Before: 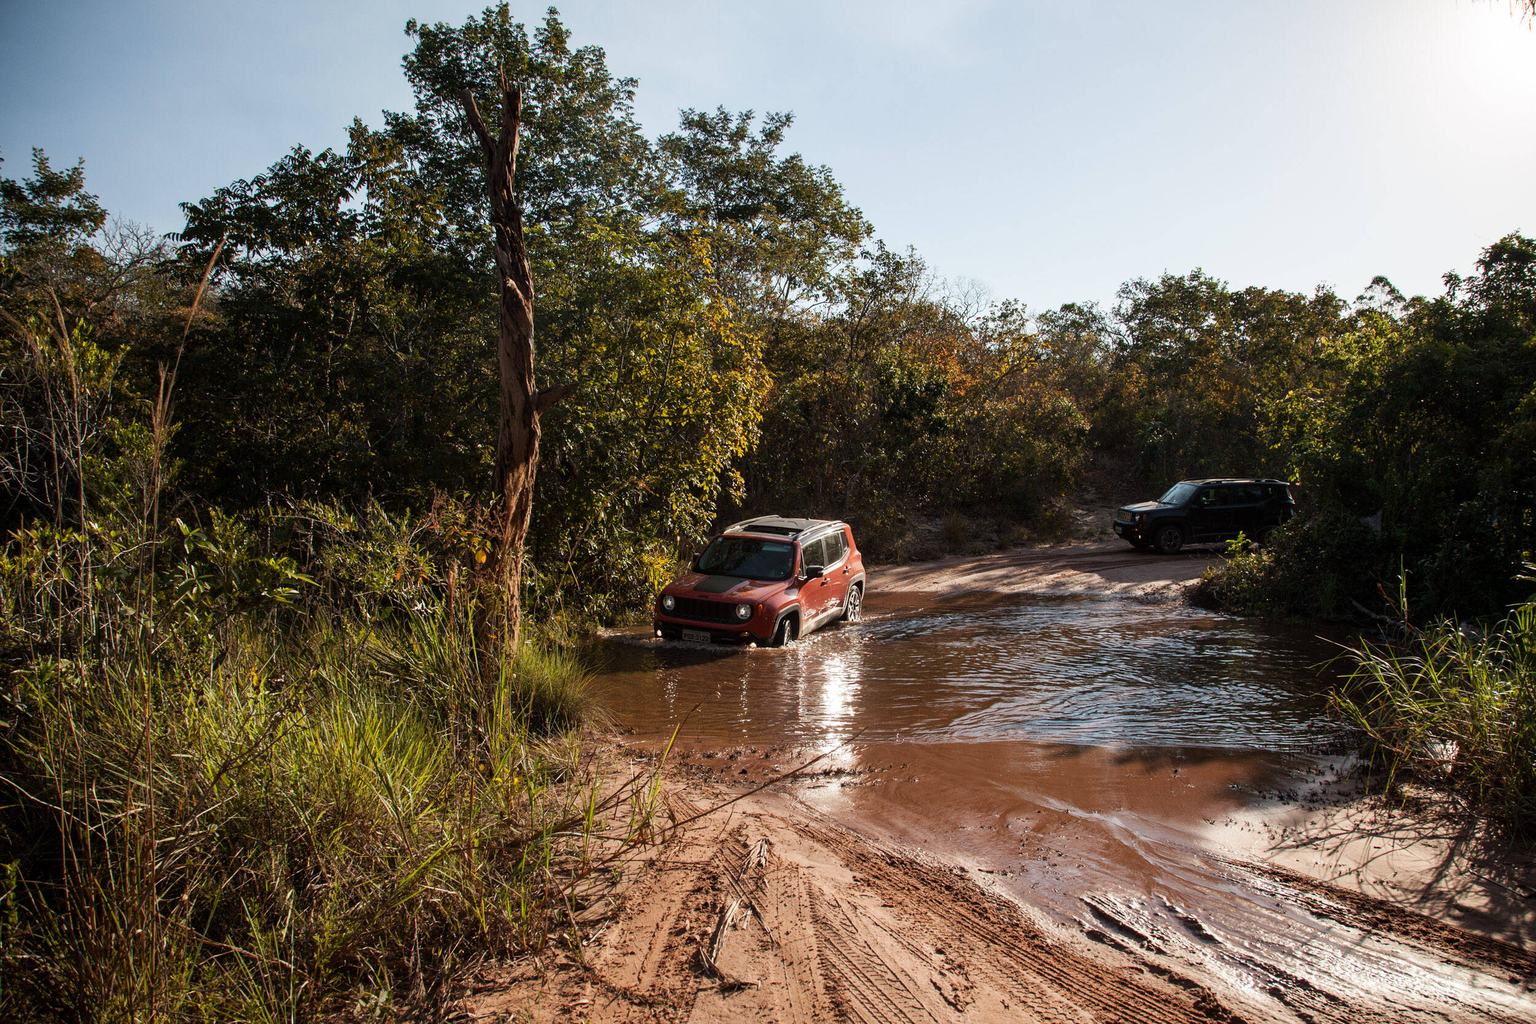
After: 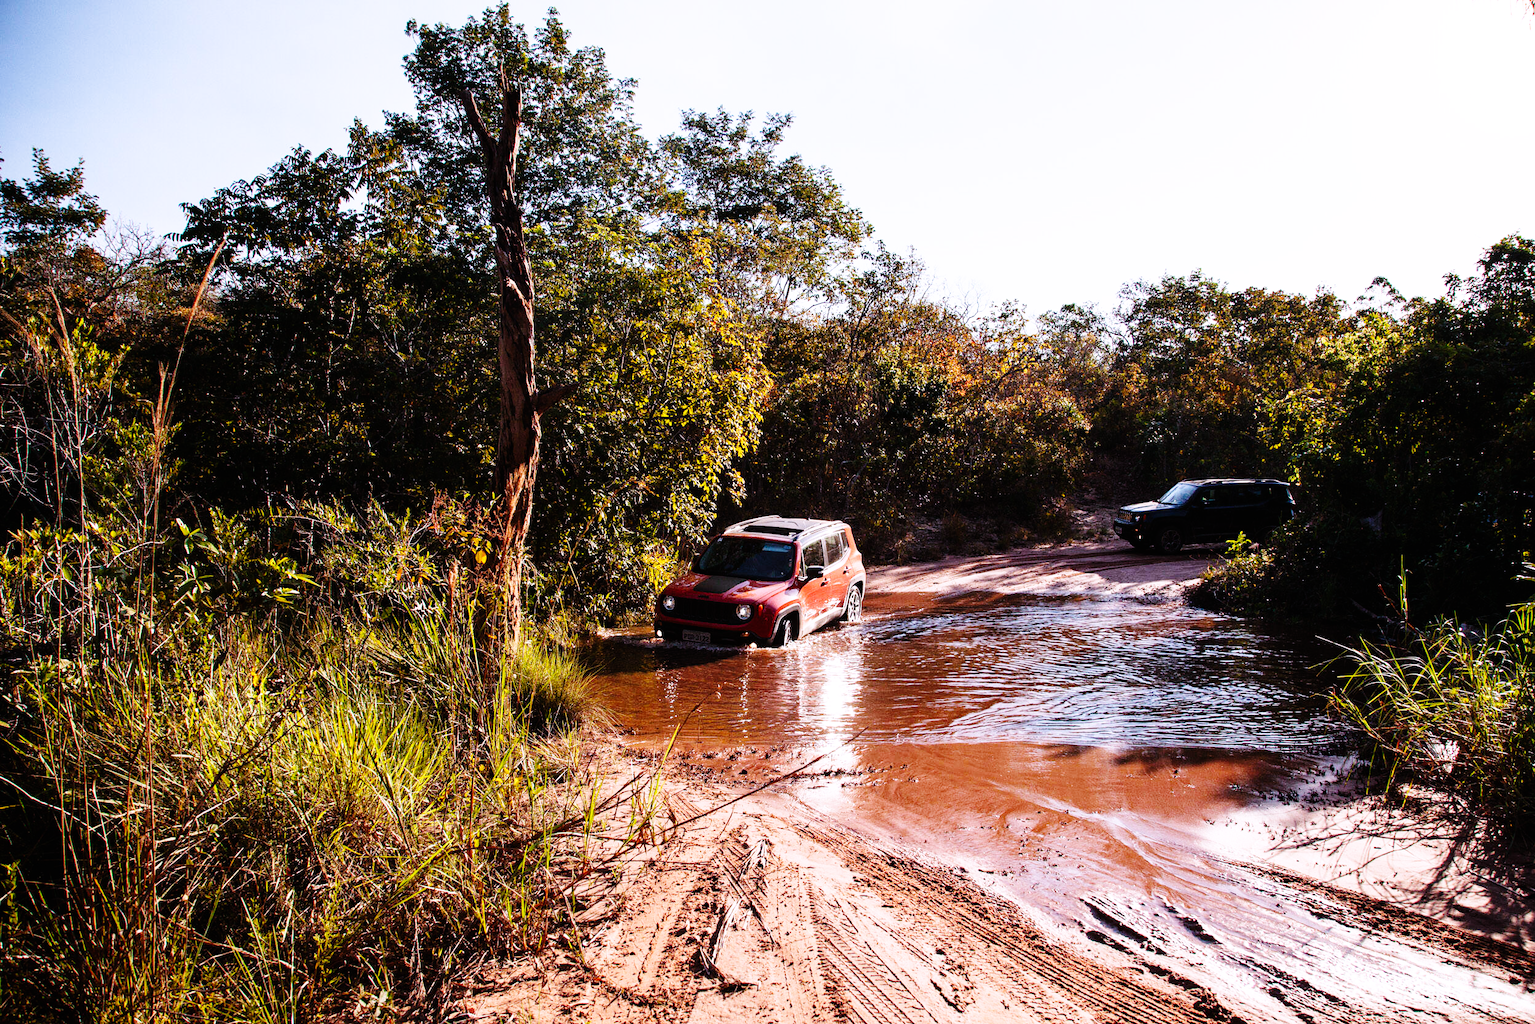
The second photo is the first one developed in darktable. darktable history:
white balance: red 1.042, blue 1.17
base curve: curves: ch0 [(0, 0) (0, 0) (0.002, 0.001) (0.008, 0.003) (0.019, 0.011) (0.037, 0.037) (0.064, 0.11) (0.102, 0.232) (0.152, 0.379) (0.216, 0.524) (0.296, 0.665) (0.394, 0.789) (0.512, 0.881) (0.651, 0.945) (0.813, 0.986) (1, 1)], preserve colors none
